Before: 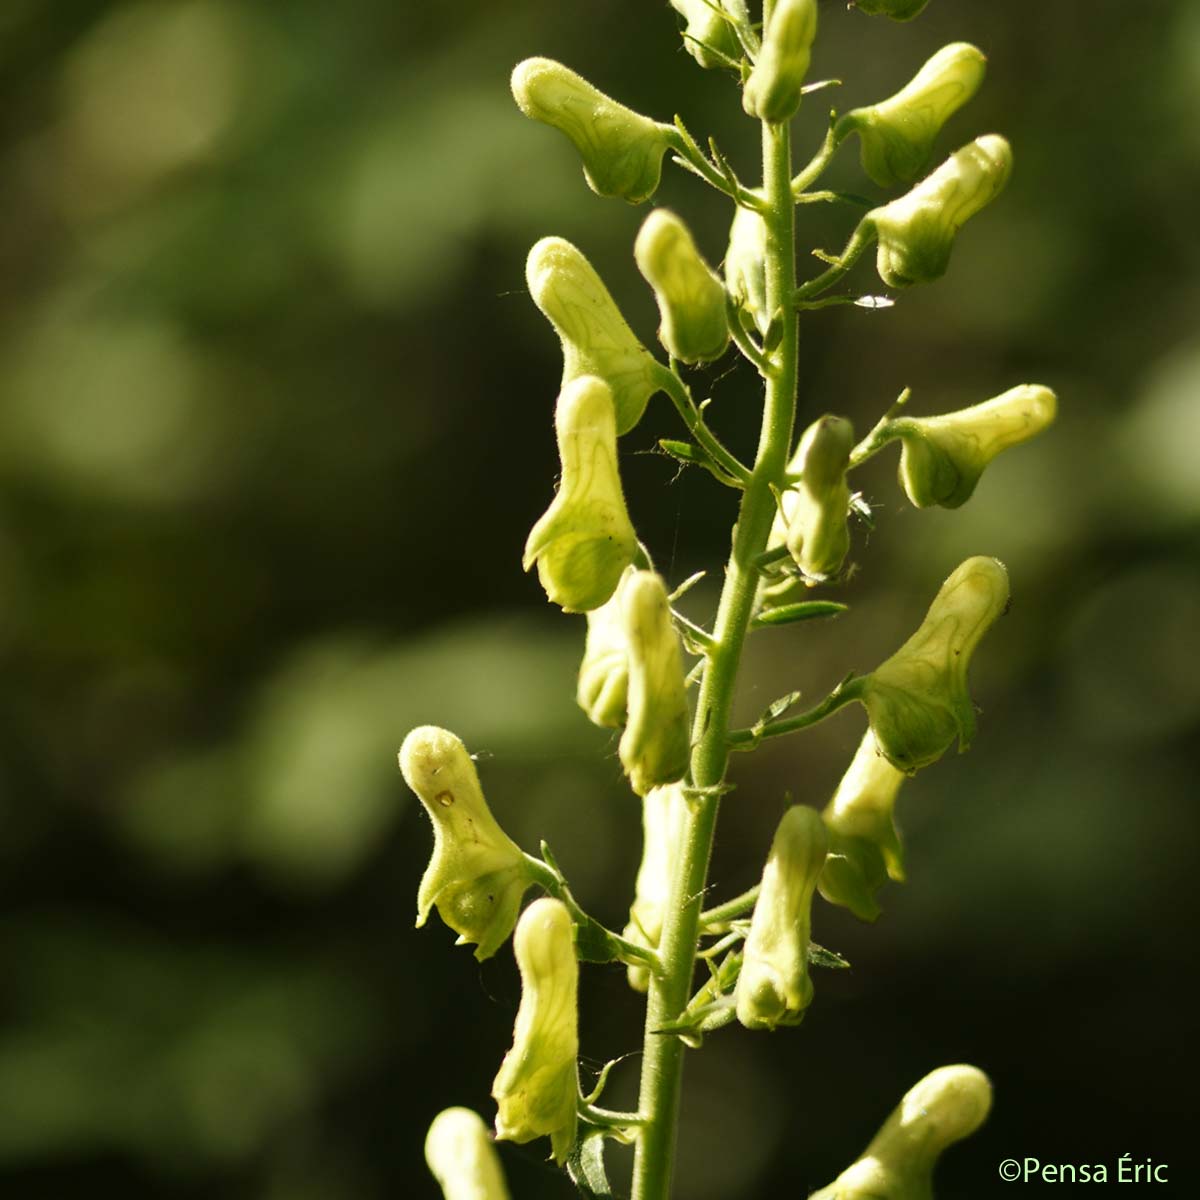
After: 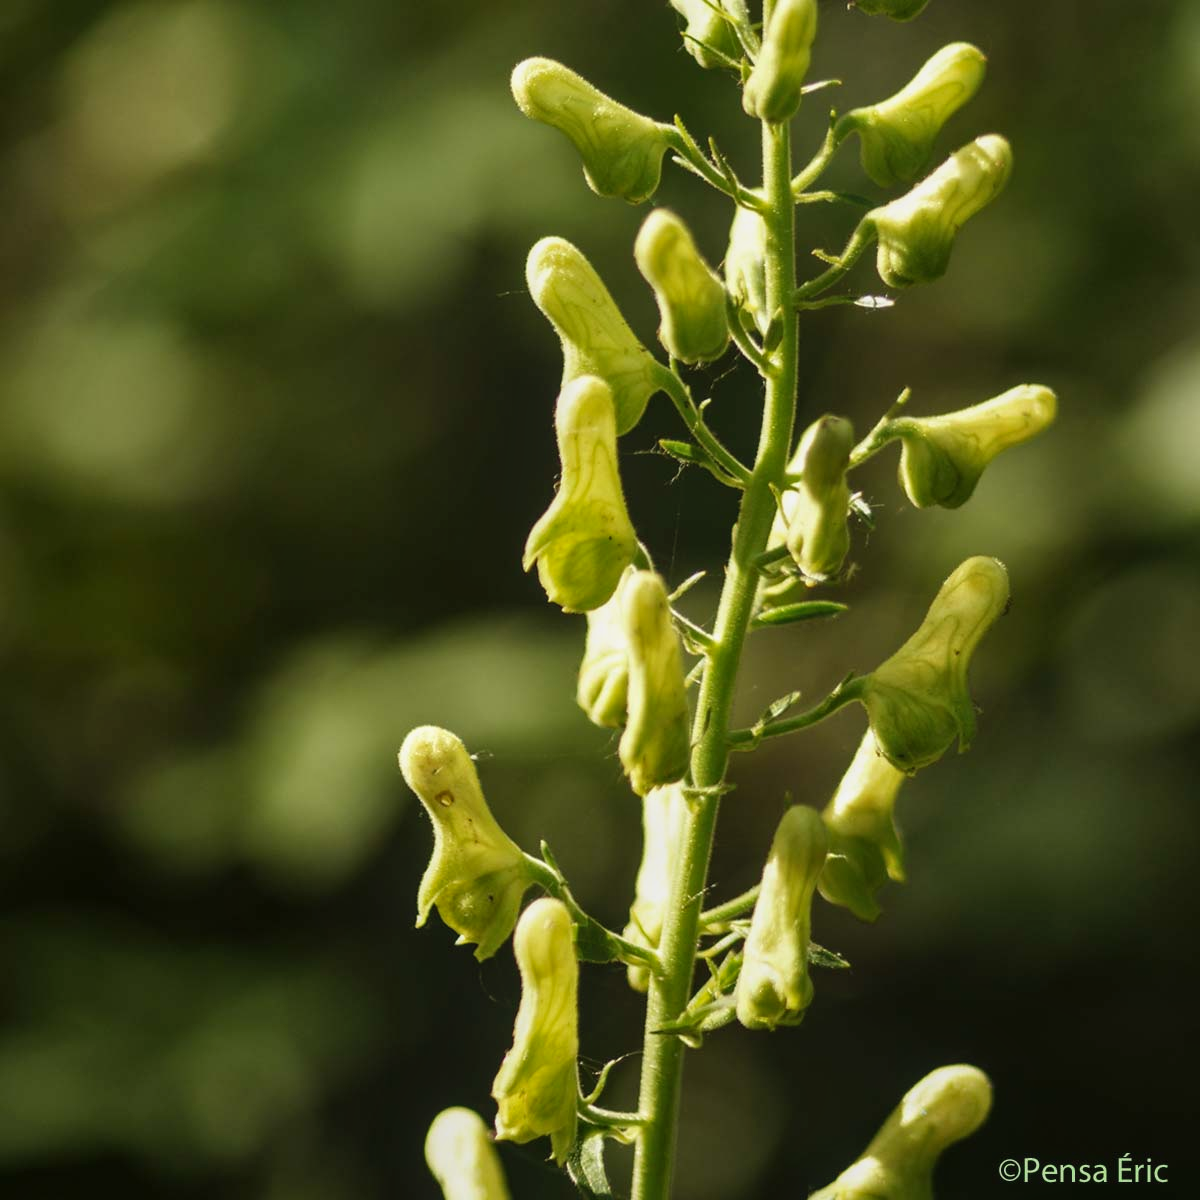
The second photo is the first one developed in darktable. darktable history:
local contrast: detail 109%
exposure: compensate highlight preservation false
